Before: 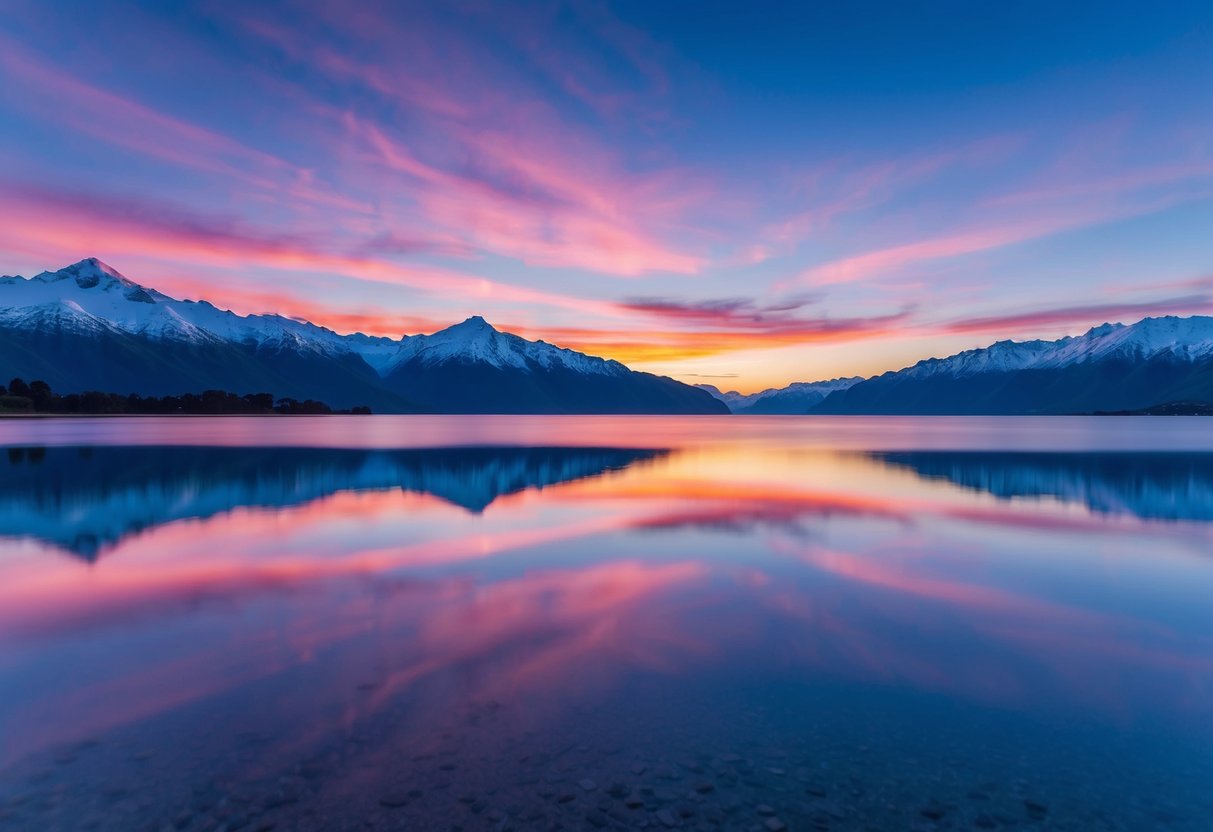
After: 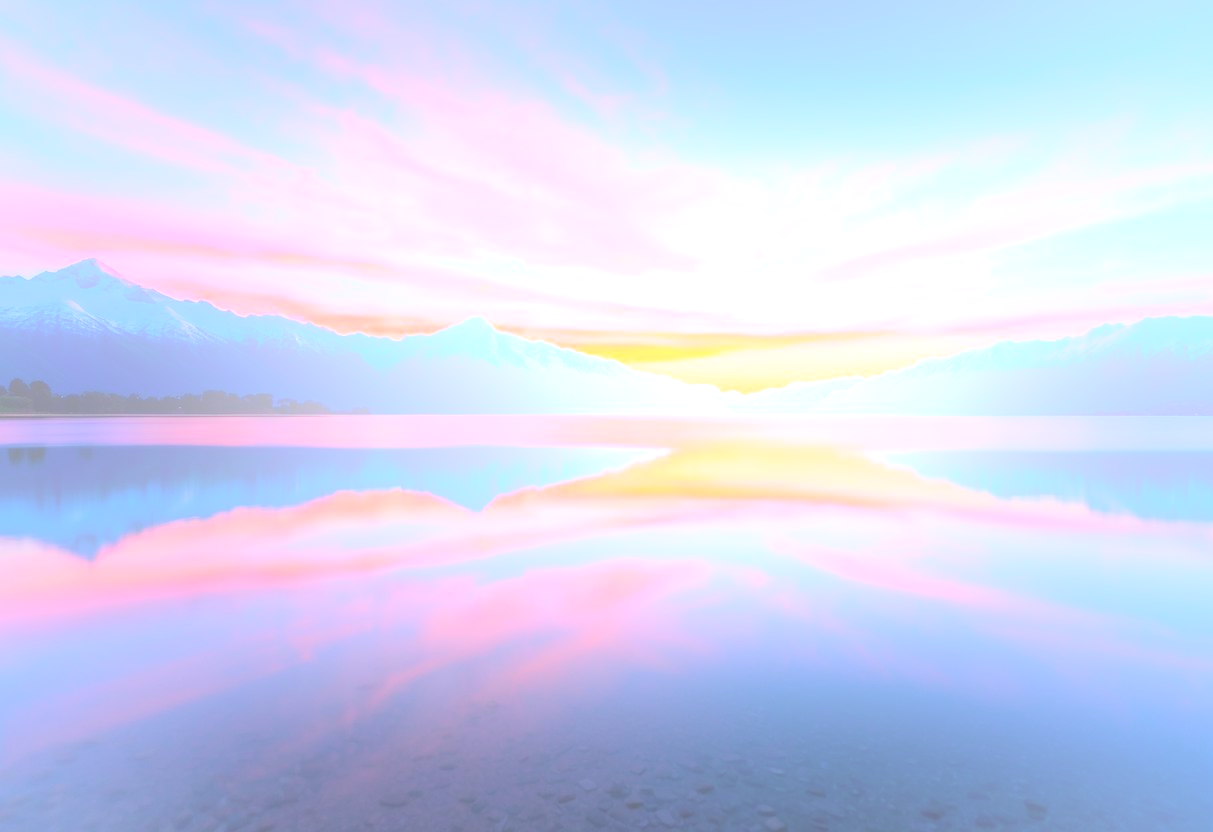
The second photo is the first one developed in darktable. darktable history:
bloom: size 25%, threshold 5%, strength 90%
sharpen: amount 0.2
